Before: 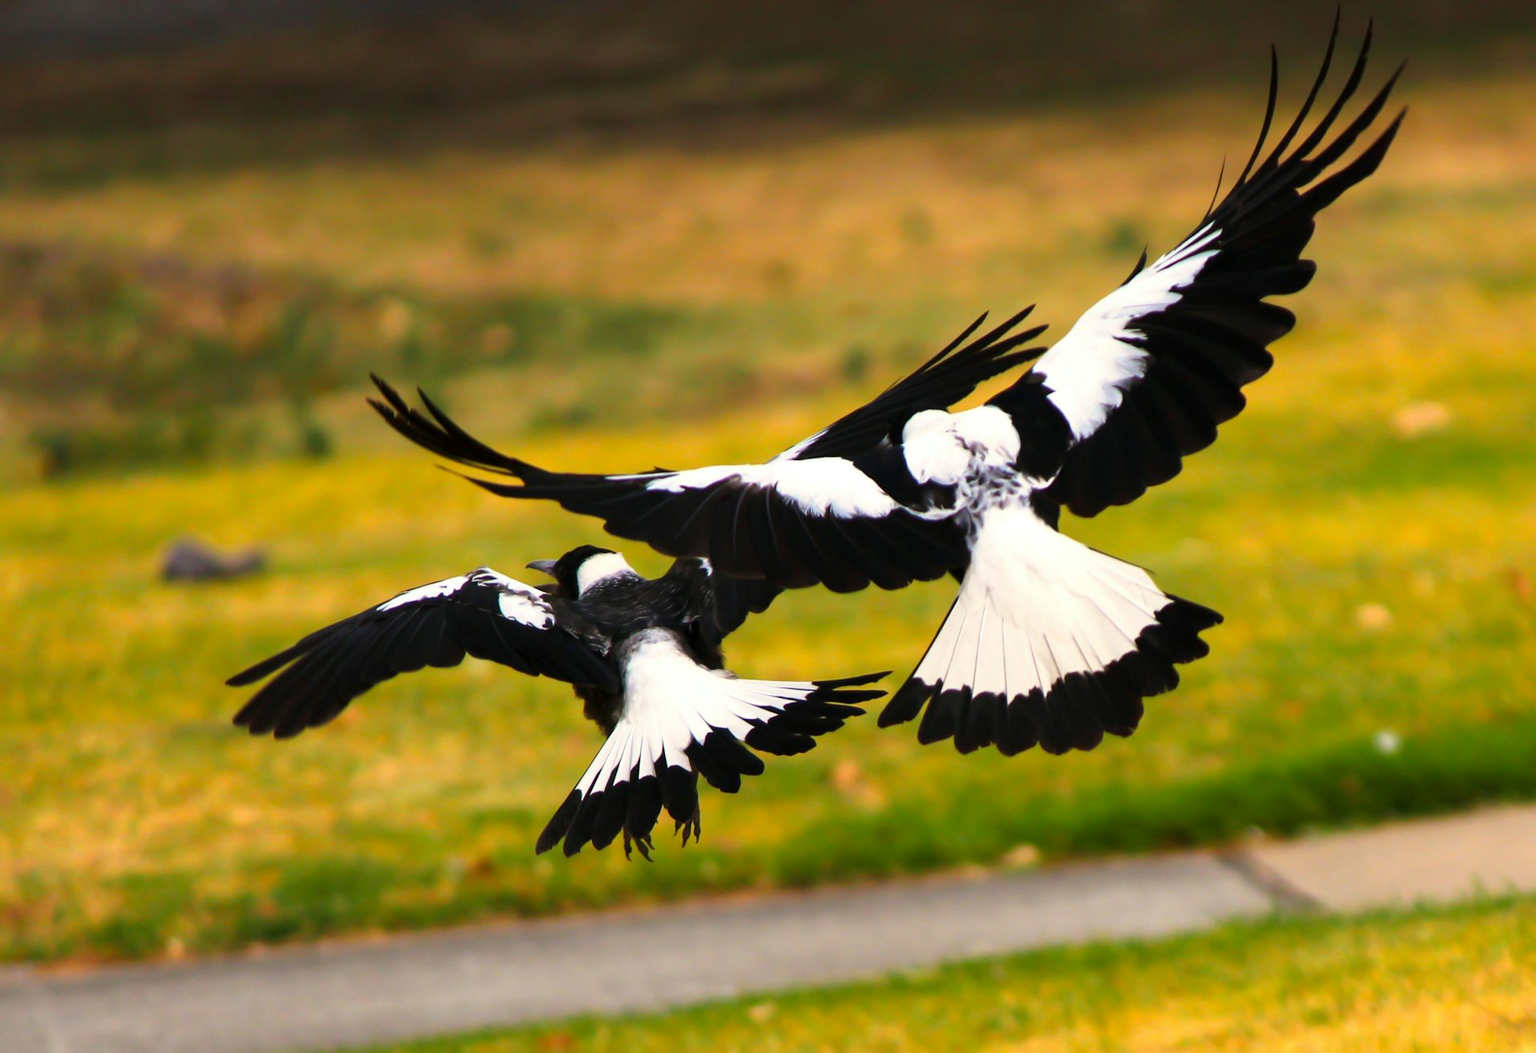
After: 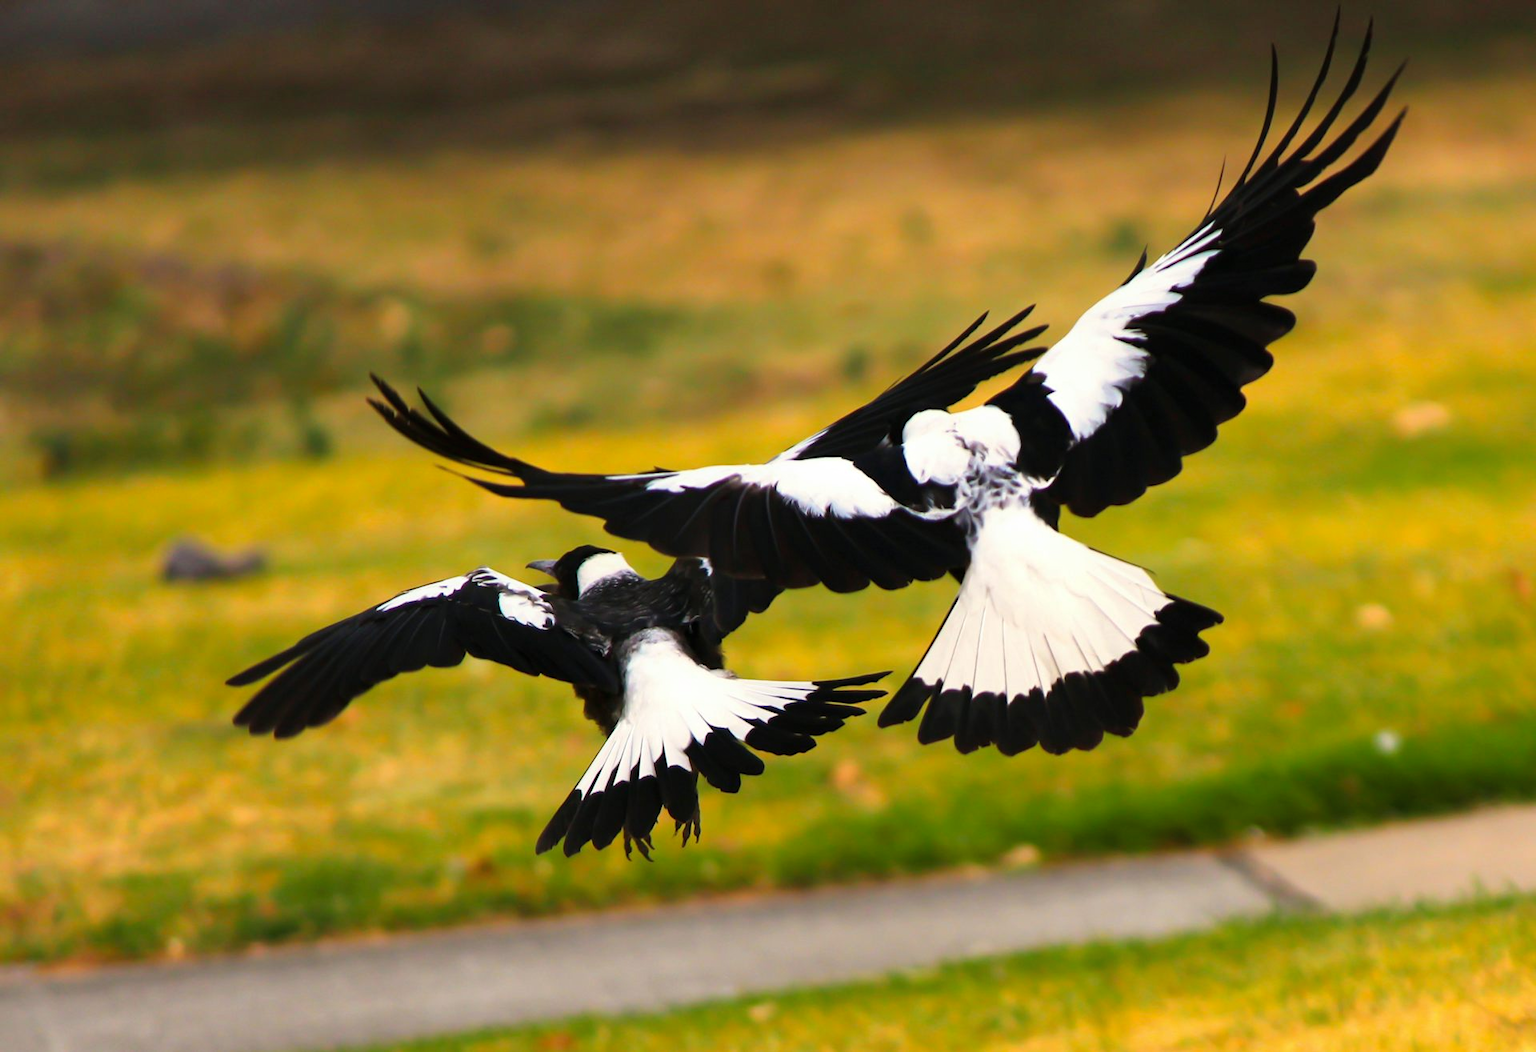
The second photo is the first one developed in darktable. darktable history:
white balance: red 1, blue 1
contrast equalizer: y [[0.5, 0.5, 0.472, 0.5, 0.5, 0.5], [0.5 ×6], [0.5 ×6], [0 ×6], [0 ×6]]
shadows and highlights: shadows 30.86, highlights 0, soften with gaussian
